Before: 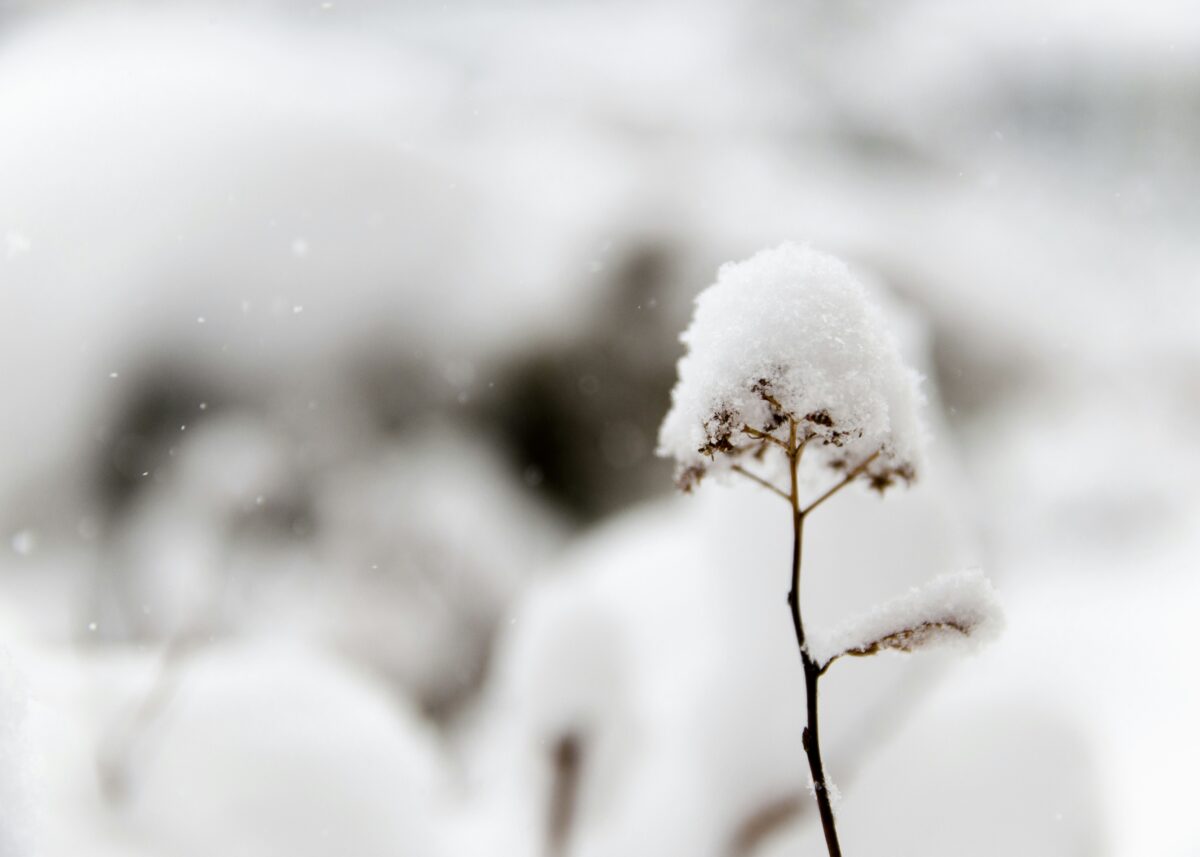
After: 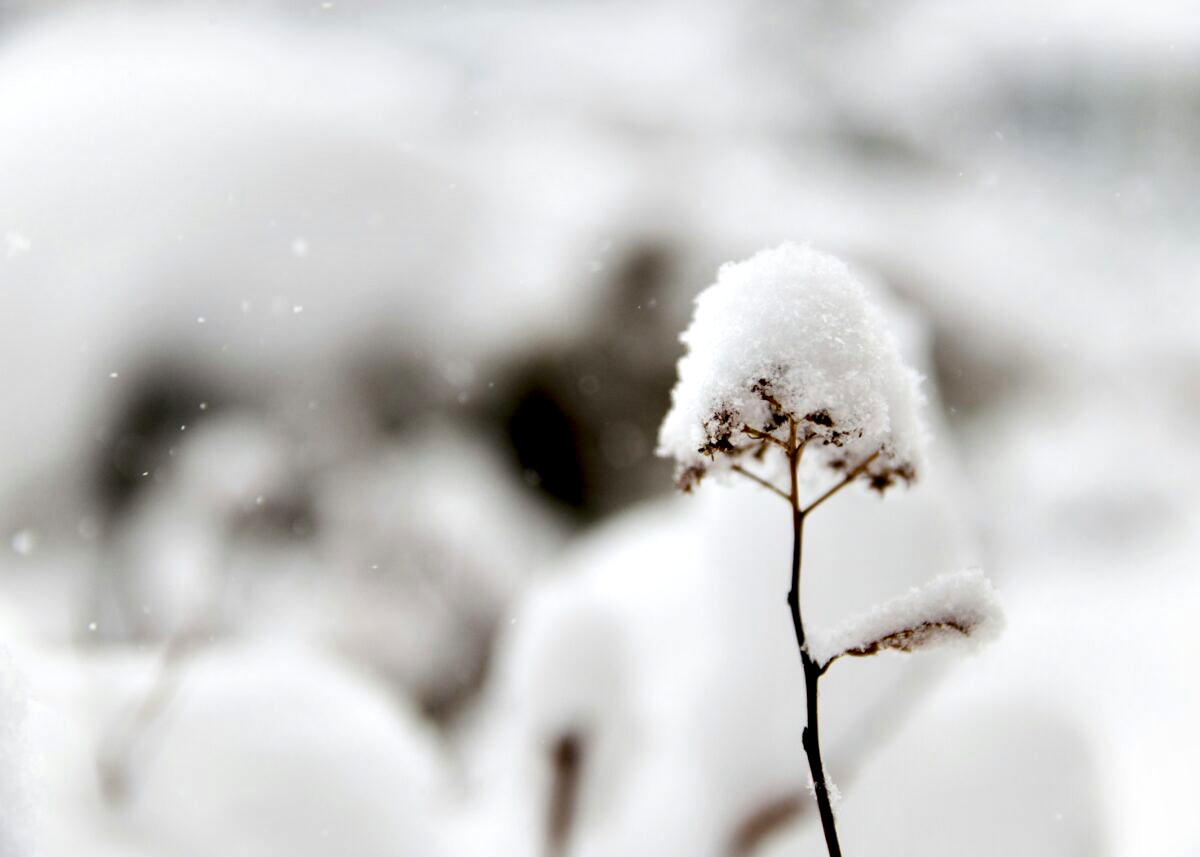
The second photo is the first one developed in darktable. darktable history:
contrast equalizer: octaves 7, y [[0.6 ×6], [0.55 ×6], [0 ×6], [0 ×6], [0 ×6]], mix 0.762
